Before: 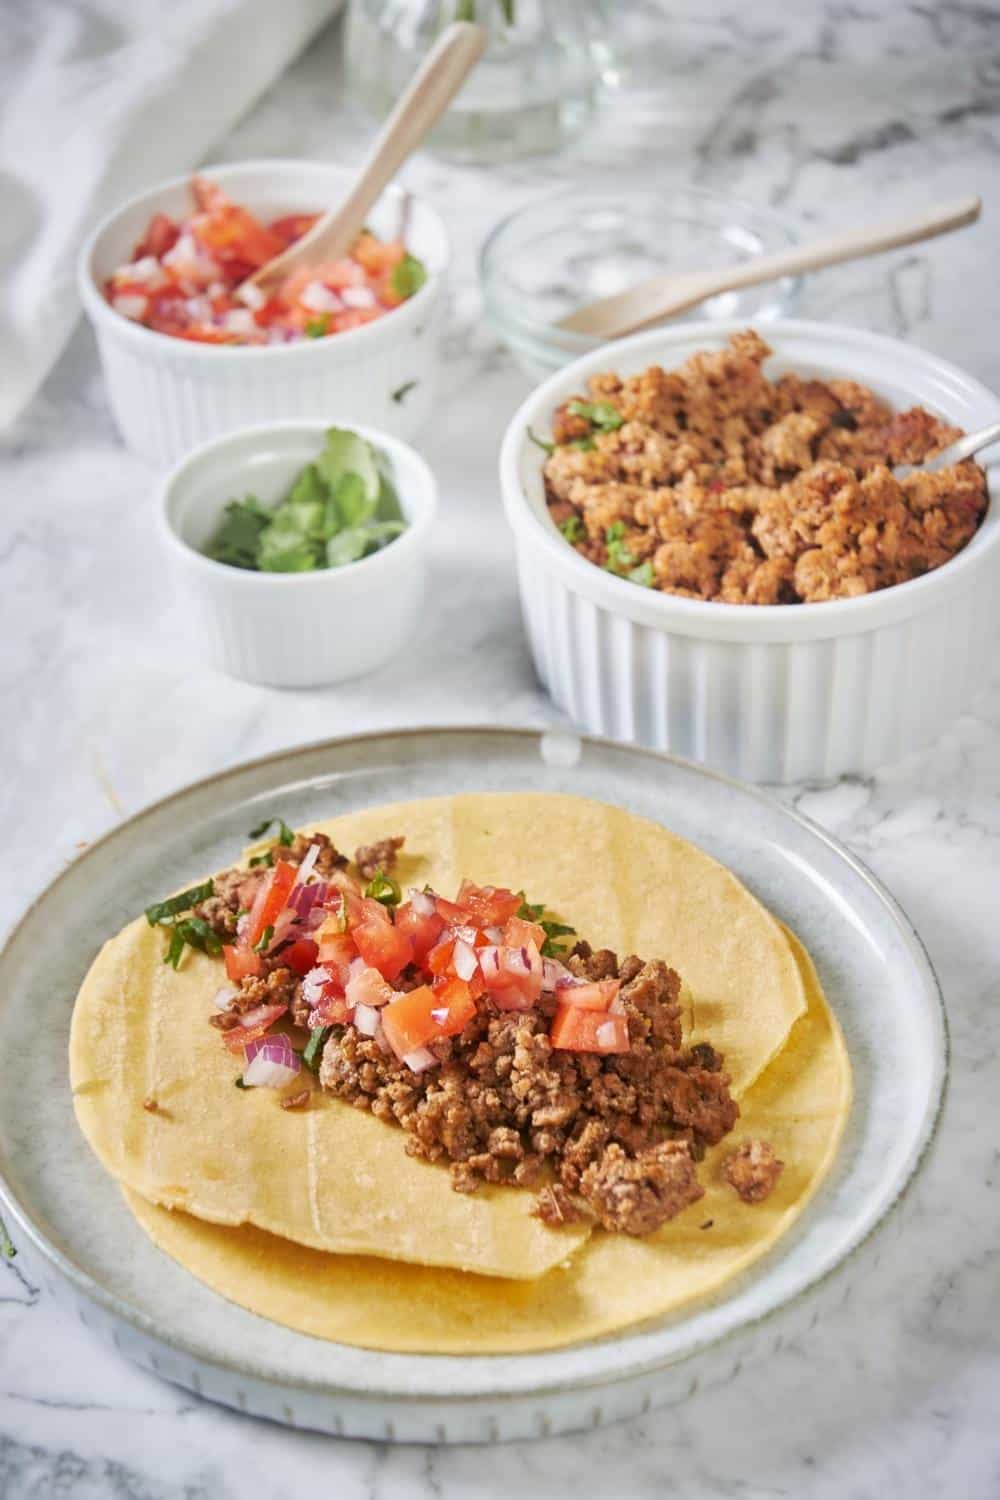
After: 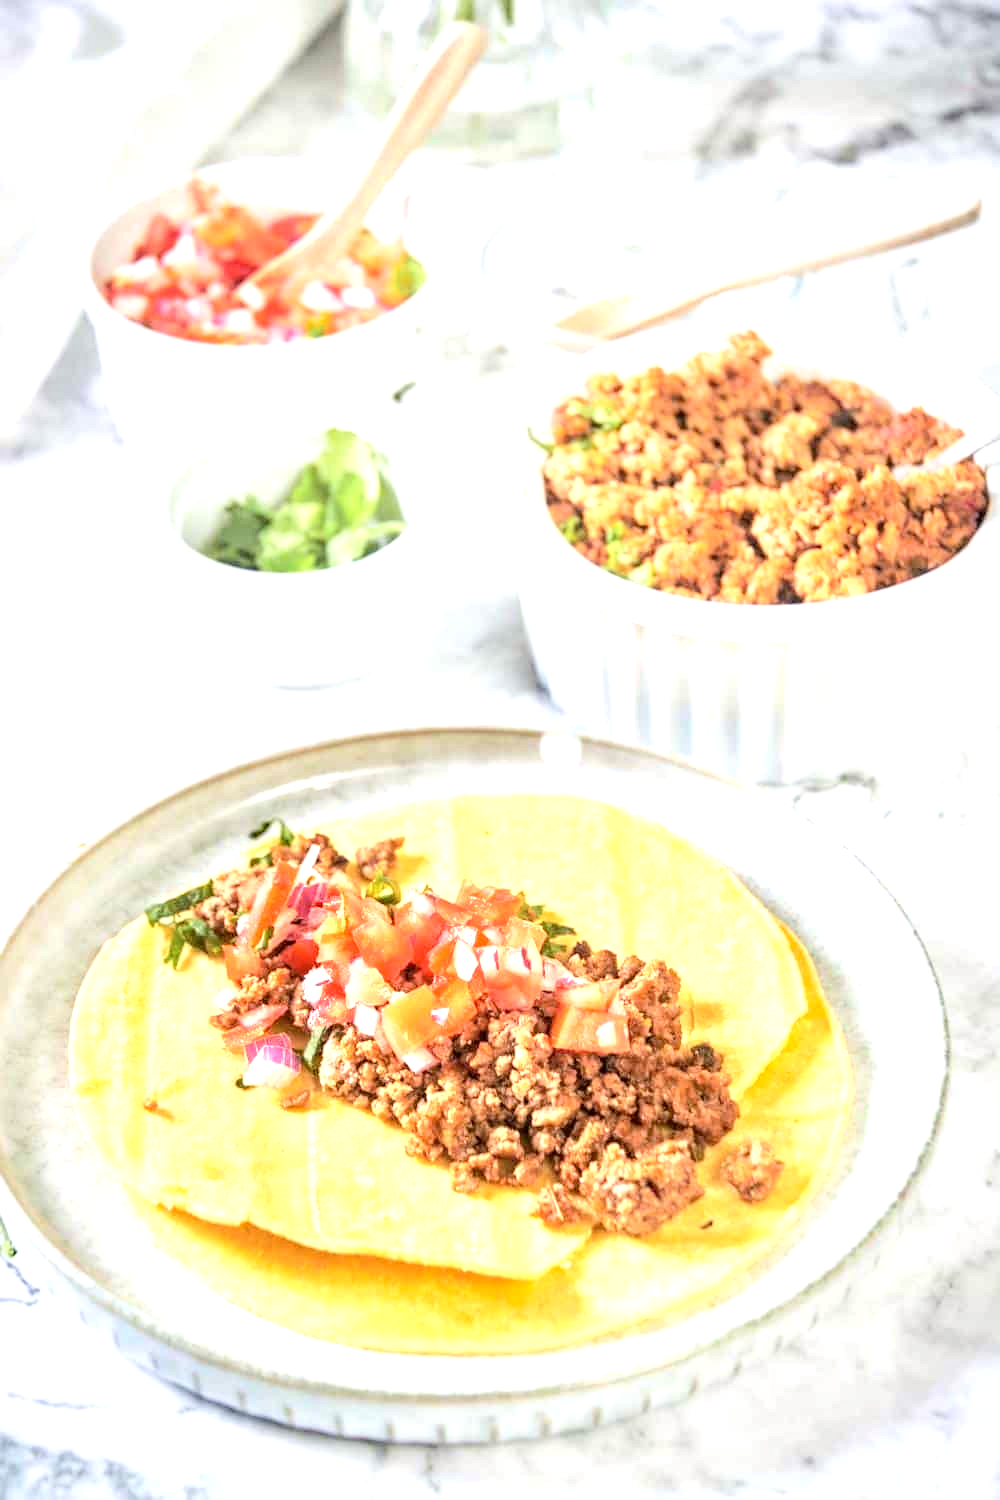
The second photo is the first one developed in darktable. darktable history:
tone curve: curves: ch0 [(0, 0.129) (0.187, 0.207) (0.729, 0.789) (1, 1)], color space Lab, independent channels, preserve colors none
contrast brightness saturation: brightness 0.282
exposure: black level correction 0, exposure 1.2 EV, compensate highlight preservation false
local contrast: highlights 79%, shadows 56%, detail 174%, midtone range 0.432
haze removal: compatibility mode true, adaptive false
